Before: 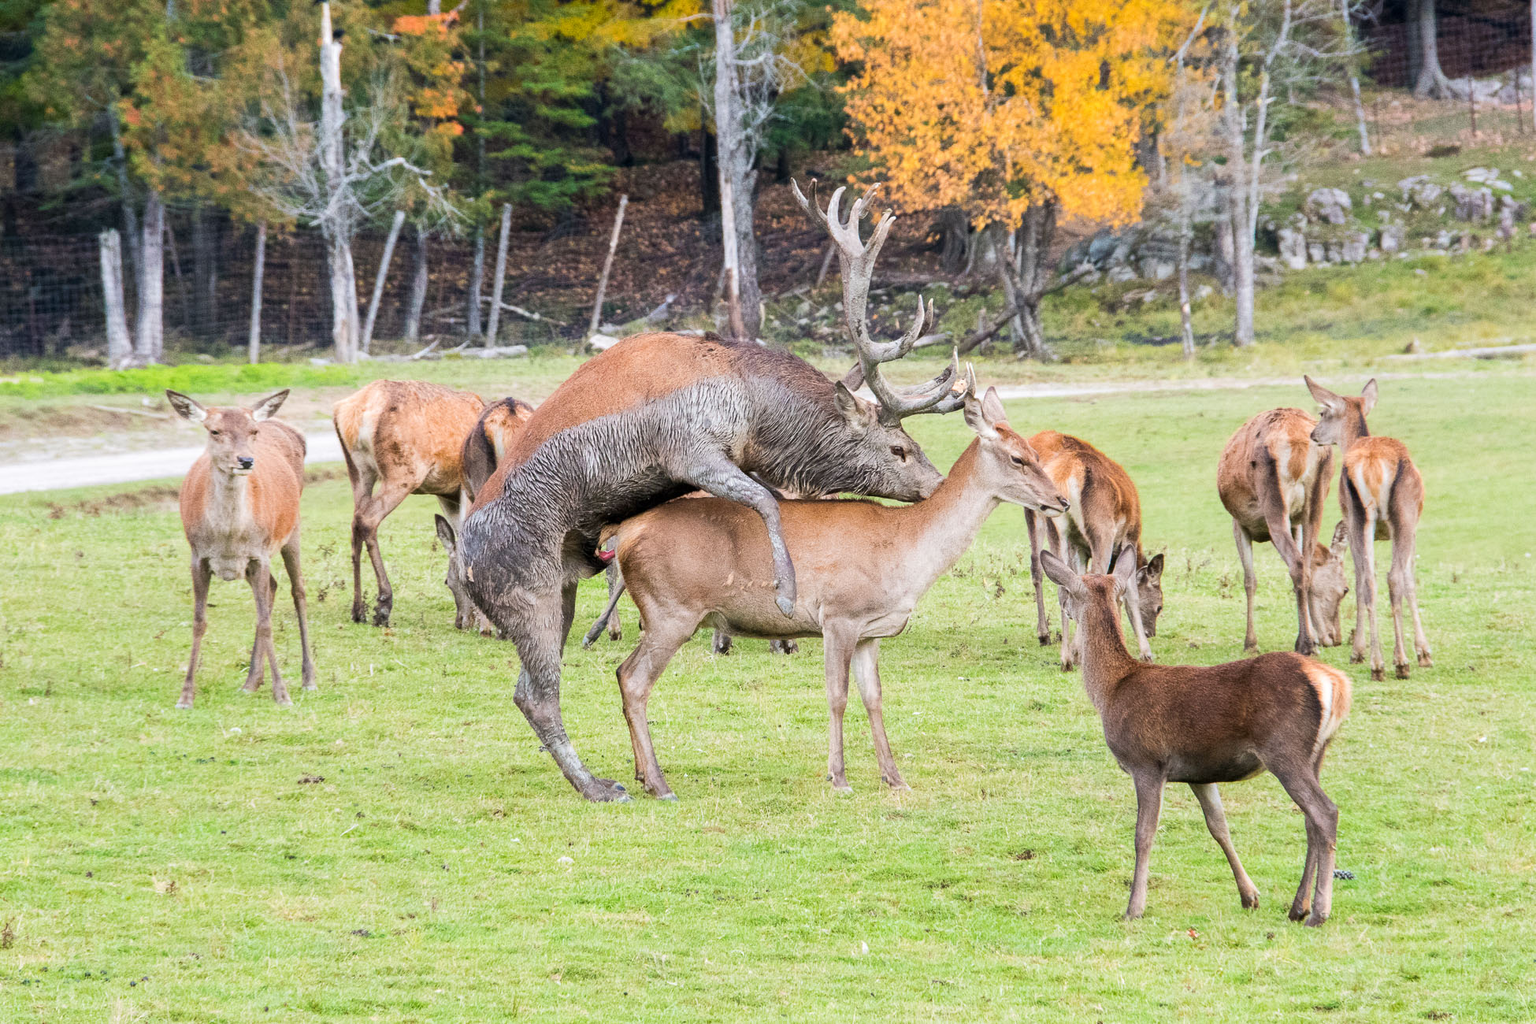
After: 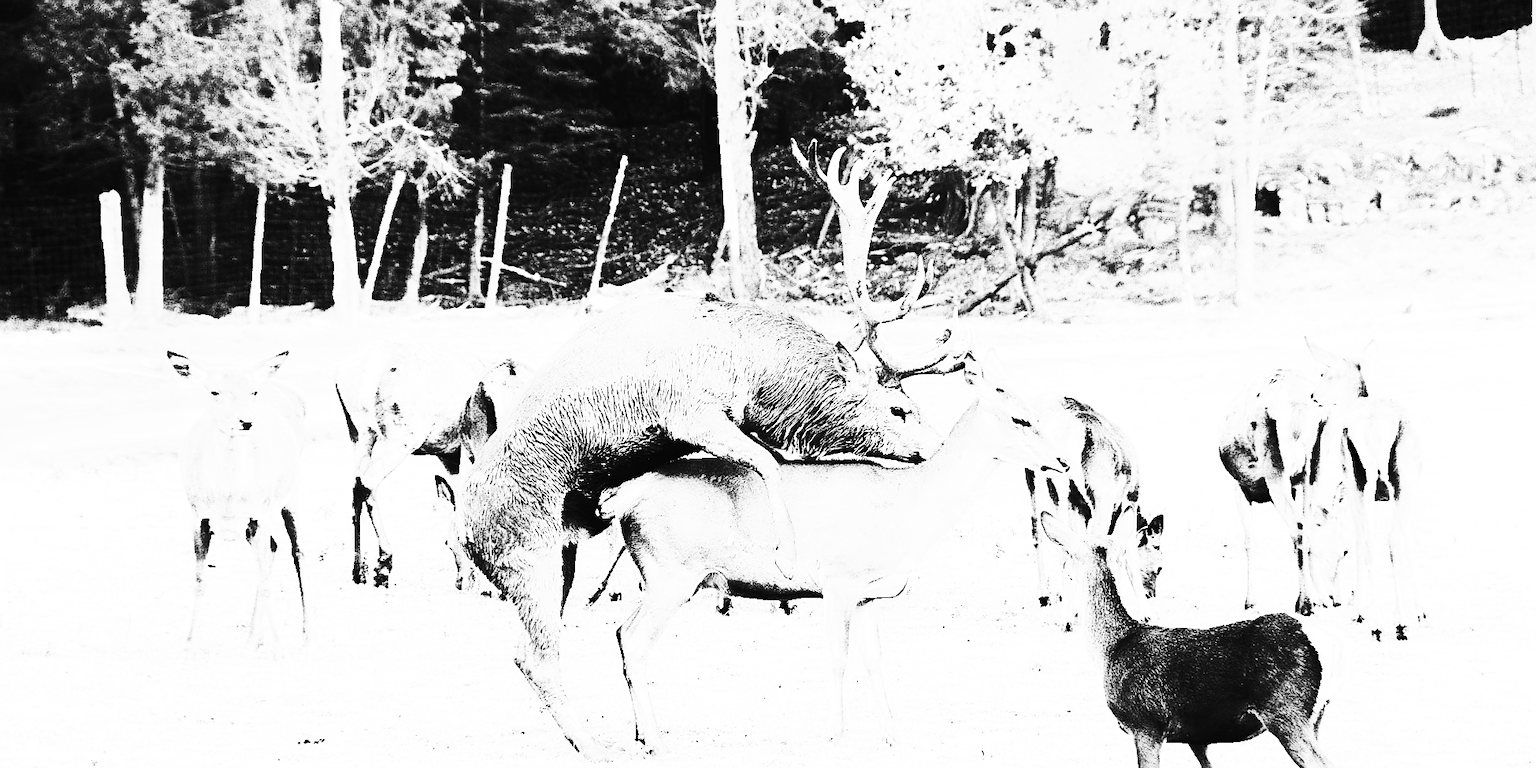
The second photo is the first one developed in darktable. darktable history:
contrast equalizer: octaves 7, y [[0.6 ×6], [0.55 ×6], [0 ×6], [0 ×6], [0 ×6]], mix -1
white balance: red 0.766, blue 1.537
sharpen: on, module defaults
monochrome: on, module defaults
tone curve: curves: ch0 [(0, 0) (0.003, 0.005) (0.011, 0.011) (0.025, 0.022) (0.044, 0.035) (0.069, 0.051) (0.1, 0.073) (0.136, 0.106) (0.177, 0.147) (0.224, 0.195) (0.277, 0.253) (0.335, 0.315) (0.399, 0.388) (0.468, 0.488) (0.543, 0.586) (0.623, 0.685) (0.709, 0.764) (0.801, 0.838) (0.898, 0.908) (1, 1)], preserve colors none
contrast brightness saturation: contrast 0.93, brightness 0.2
tone equalizer: -8 EV -1.08 EV, -7 EV -1.01 EV, -6 EV -0.867 EV, -5 EV -0.578 EV, -3 EV 0.578 EV, -2 EV 0.867 EV, -1 EV 1.01 EV, +0 EV 1.08 EV, edges refinement/feathering 500, mask exposure compensation -1.57 EV, preserve details no
crop: top 3.857%, bottom 21.132%
